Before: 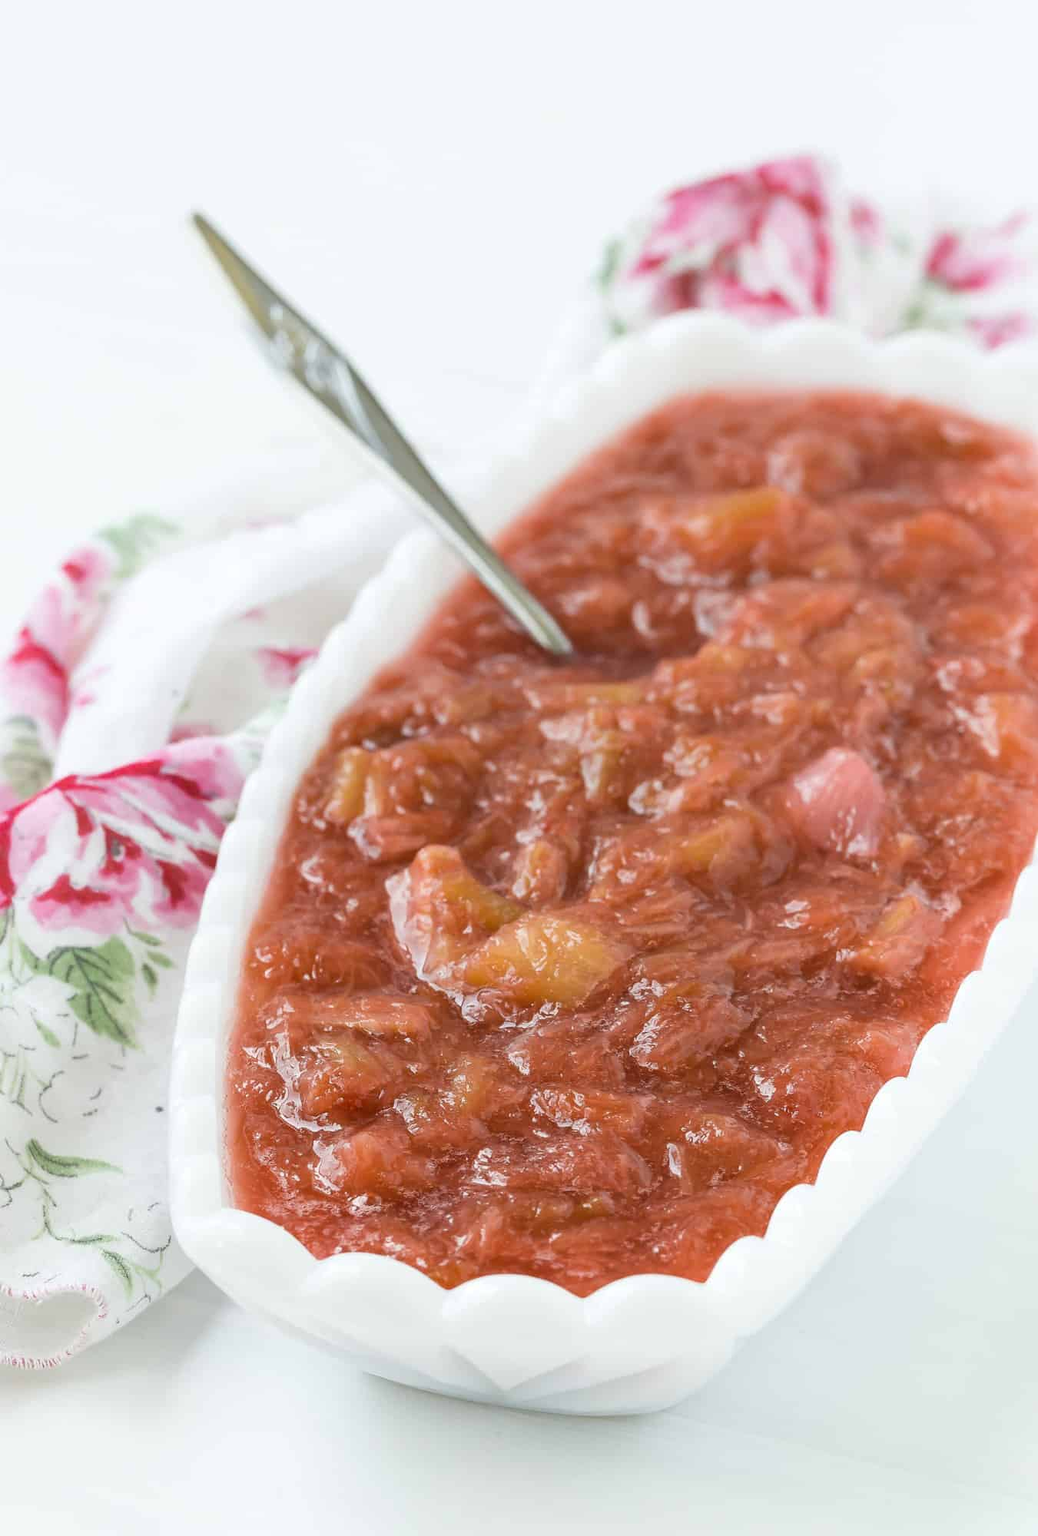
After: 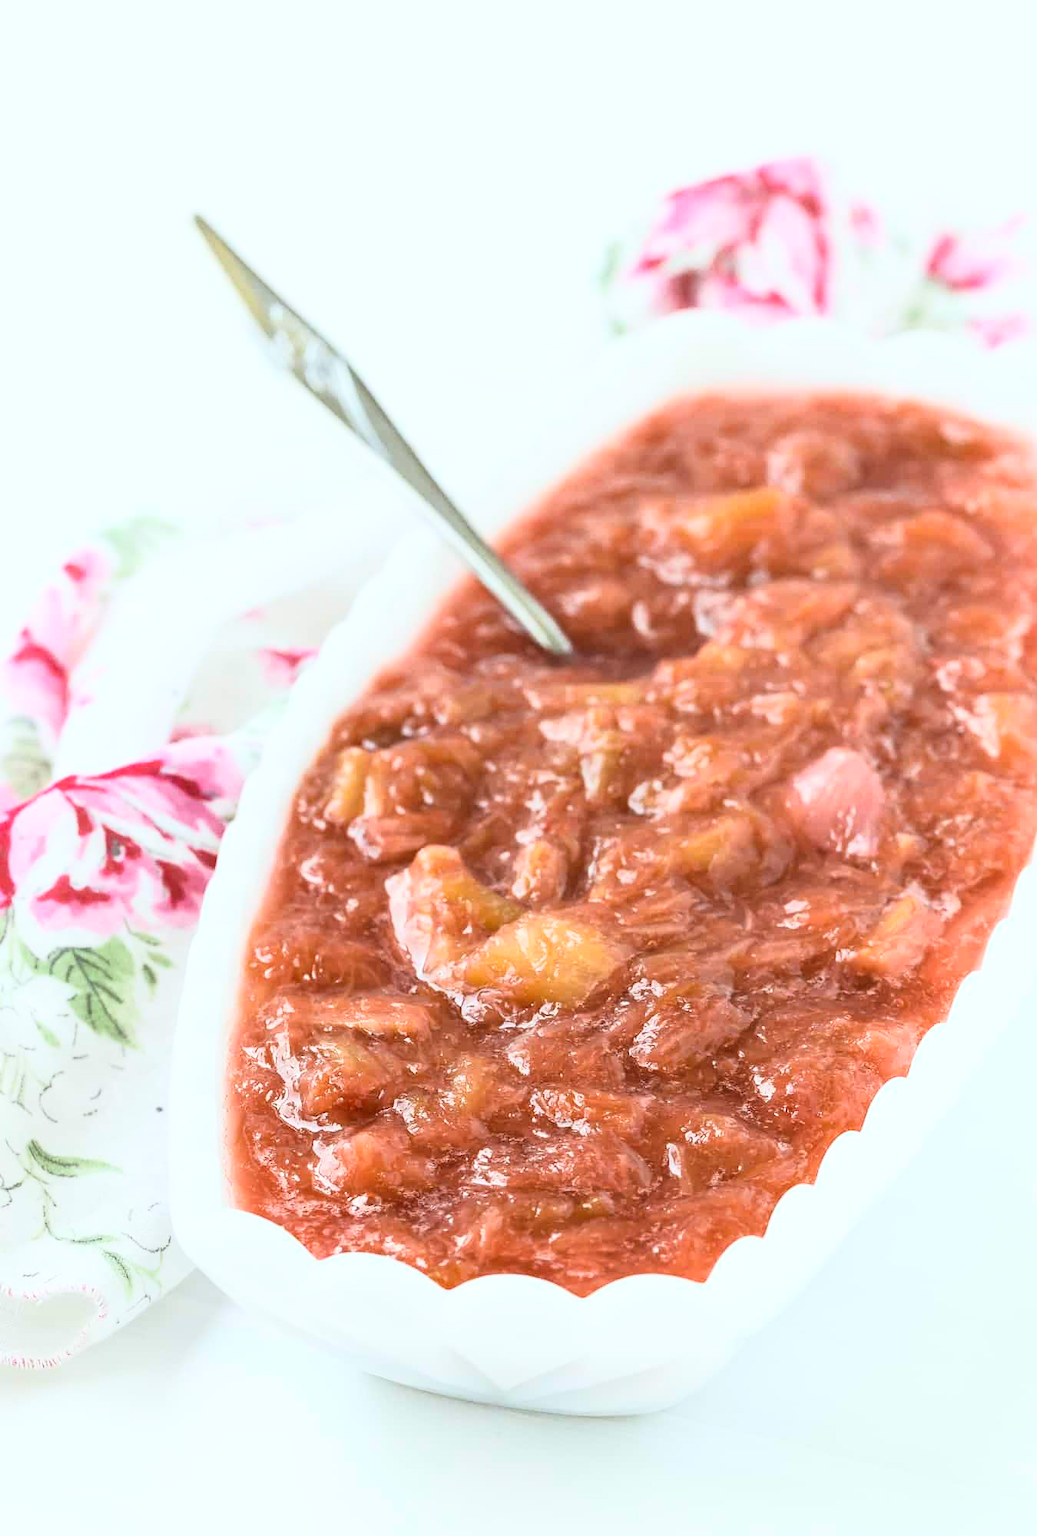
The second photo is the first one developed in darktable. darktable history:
color correction: highlights a* -2.73, highlights b* -2.09, shadows a* 2.41, shadows b* 2.73
base curve: curves: ch0 [(0, 0) (0.005, 0.002) (0.193, 0.295) (0.399, 0.664) (0.75, 0.928) (1, 1)]
